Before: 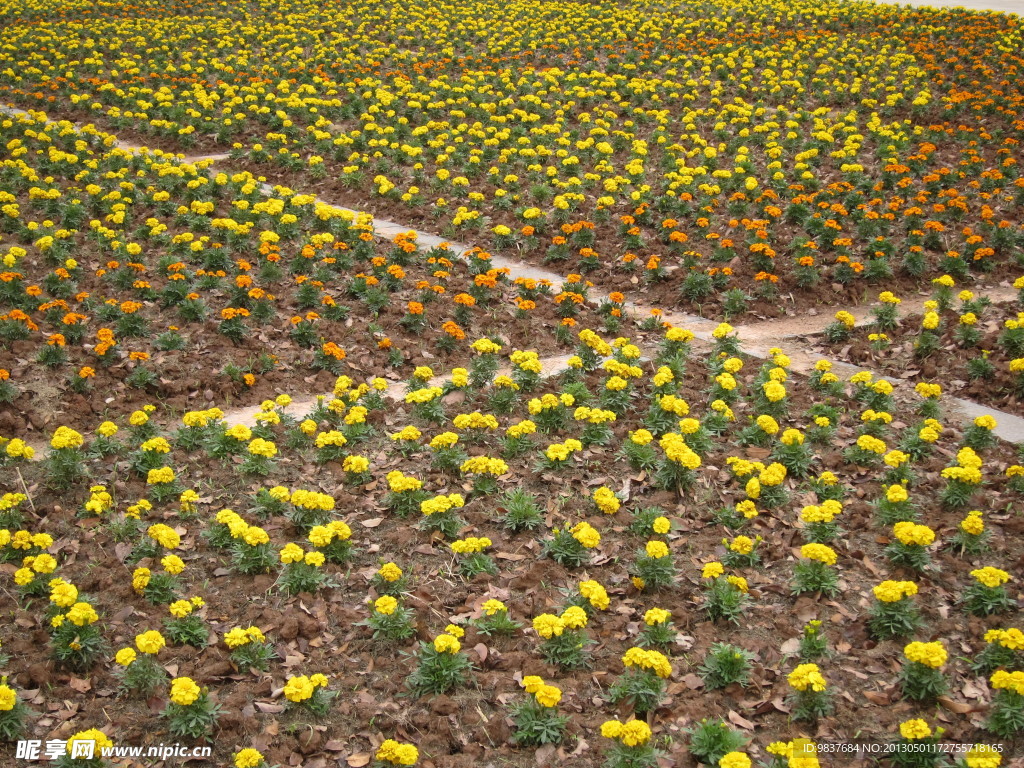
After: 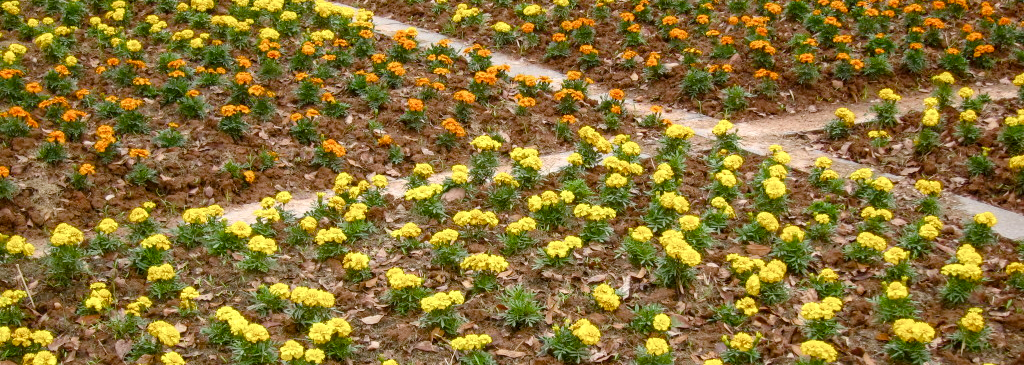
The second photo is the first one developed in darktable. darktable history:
crop and rotate: top 26.49%, bottom 25.878%
local contrast: on, module defaults
shadows and highlights: soften with gaussian
color balance rgb: linear chroma grading › global chroma 19.835%, perceptual saturation grading › global saturation 20%, perceptual saturation grading › highlights -50.136%, perceptual saturation grading › shadows 30.942%, global vibrance 20%
